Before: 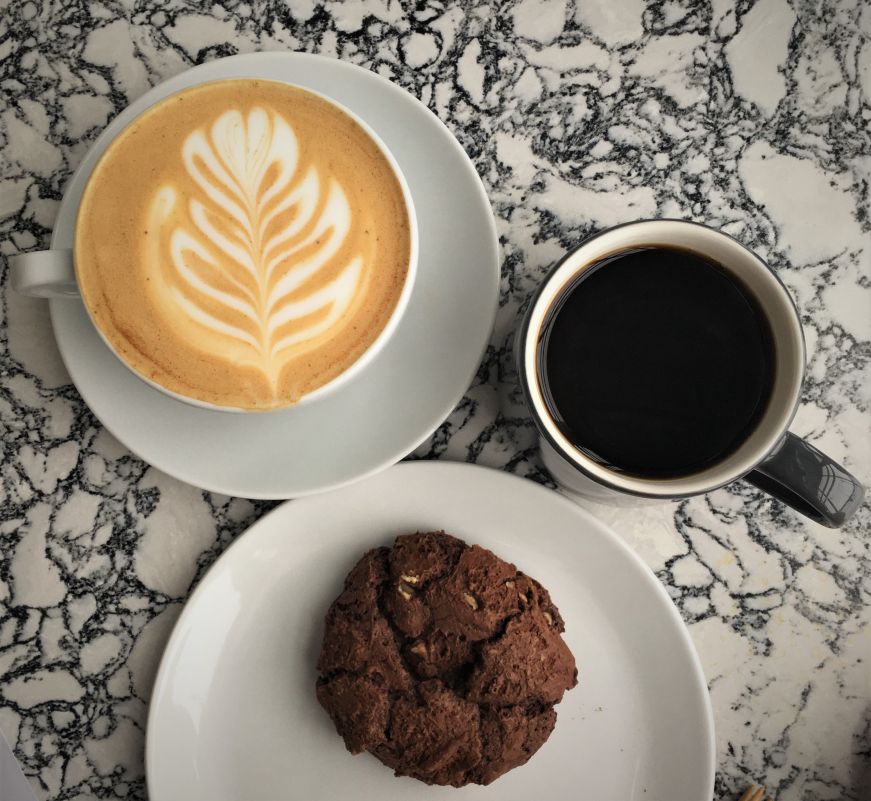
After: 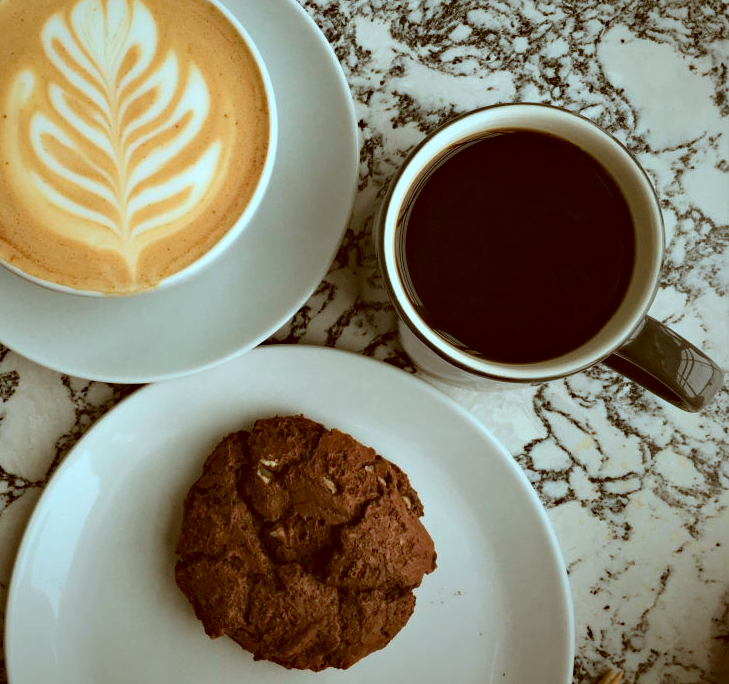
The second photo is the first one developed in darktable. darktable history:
haze removal: compatibility mode true, adaptive false
crop: left 16.266%, top 14.535%
color correction: highlights a* -13.89, highlights b* -16.77, shadows a* 10.67, shadows b* 29.78
